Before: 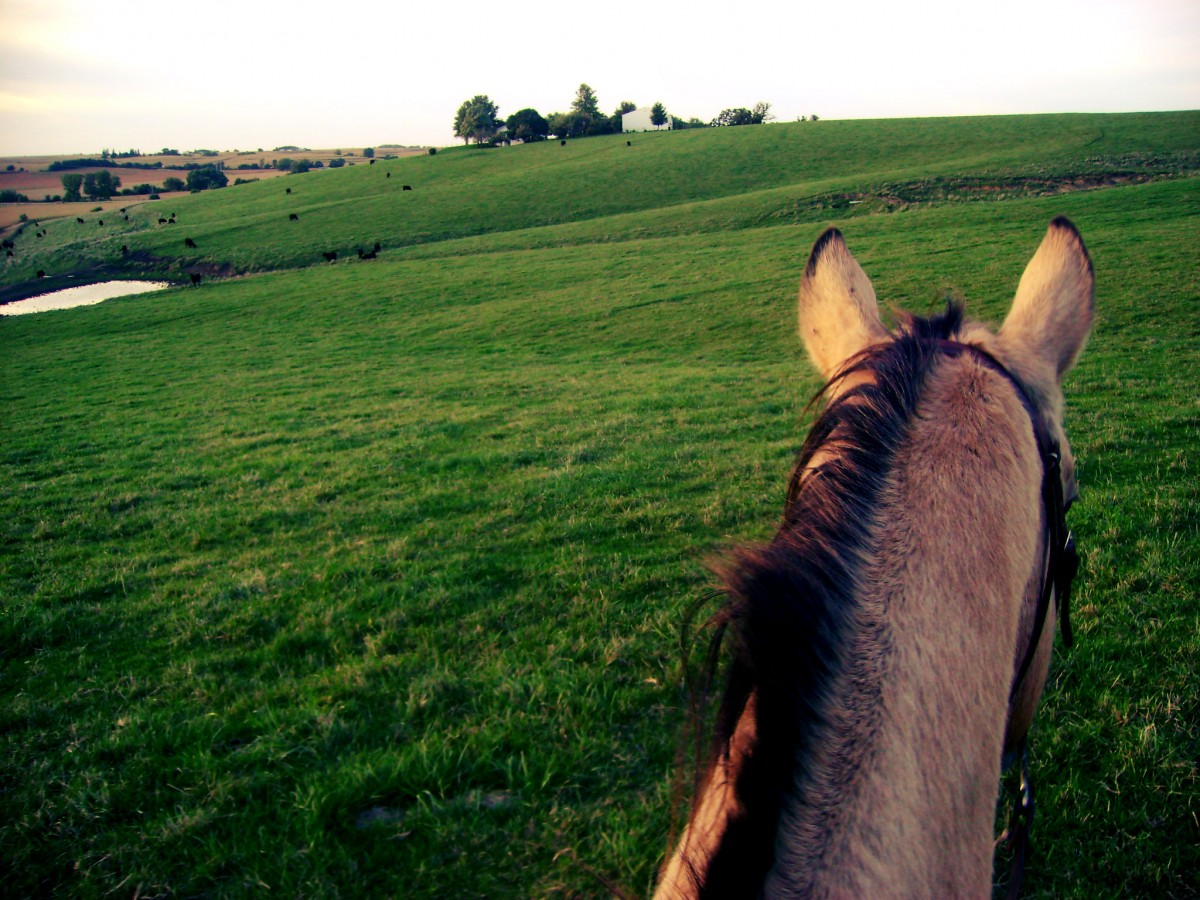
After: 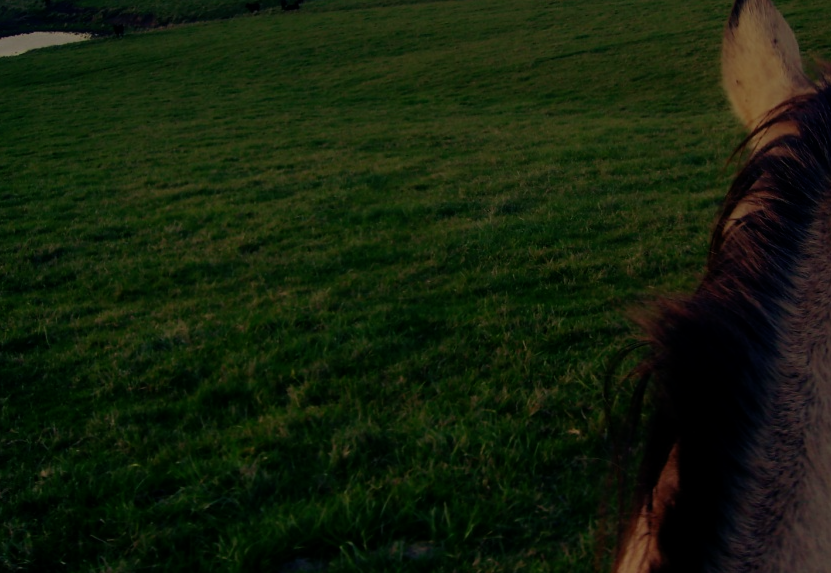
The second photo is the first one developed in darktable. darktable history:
crop: left 6.488%, top 27.668%, right 24.183%, bottom 8.656%
graduated density: rotation -0.352°, offset 57.64
tone equalizer: -8 EV -2 EV, -7 EV -2 EV, -6 EV -2 EV, -5 EV -2 EV, -4 EV -2 EV, -3 EV -2 EV, -2 EV -2 EV, -1 EV -1.63 EV, +0 EV -2 EV
